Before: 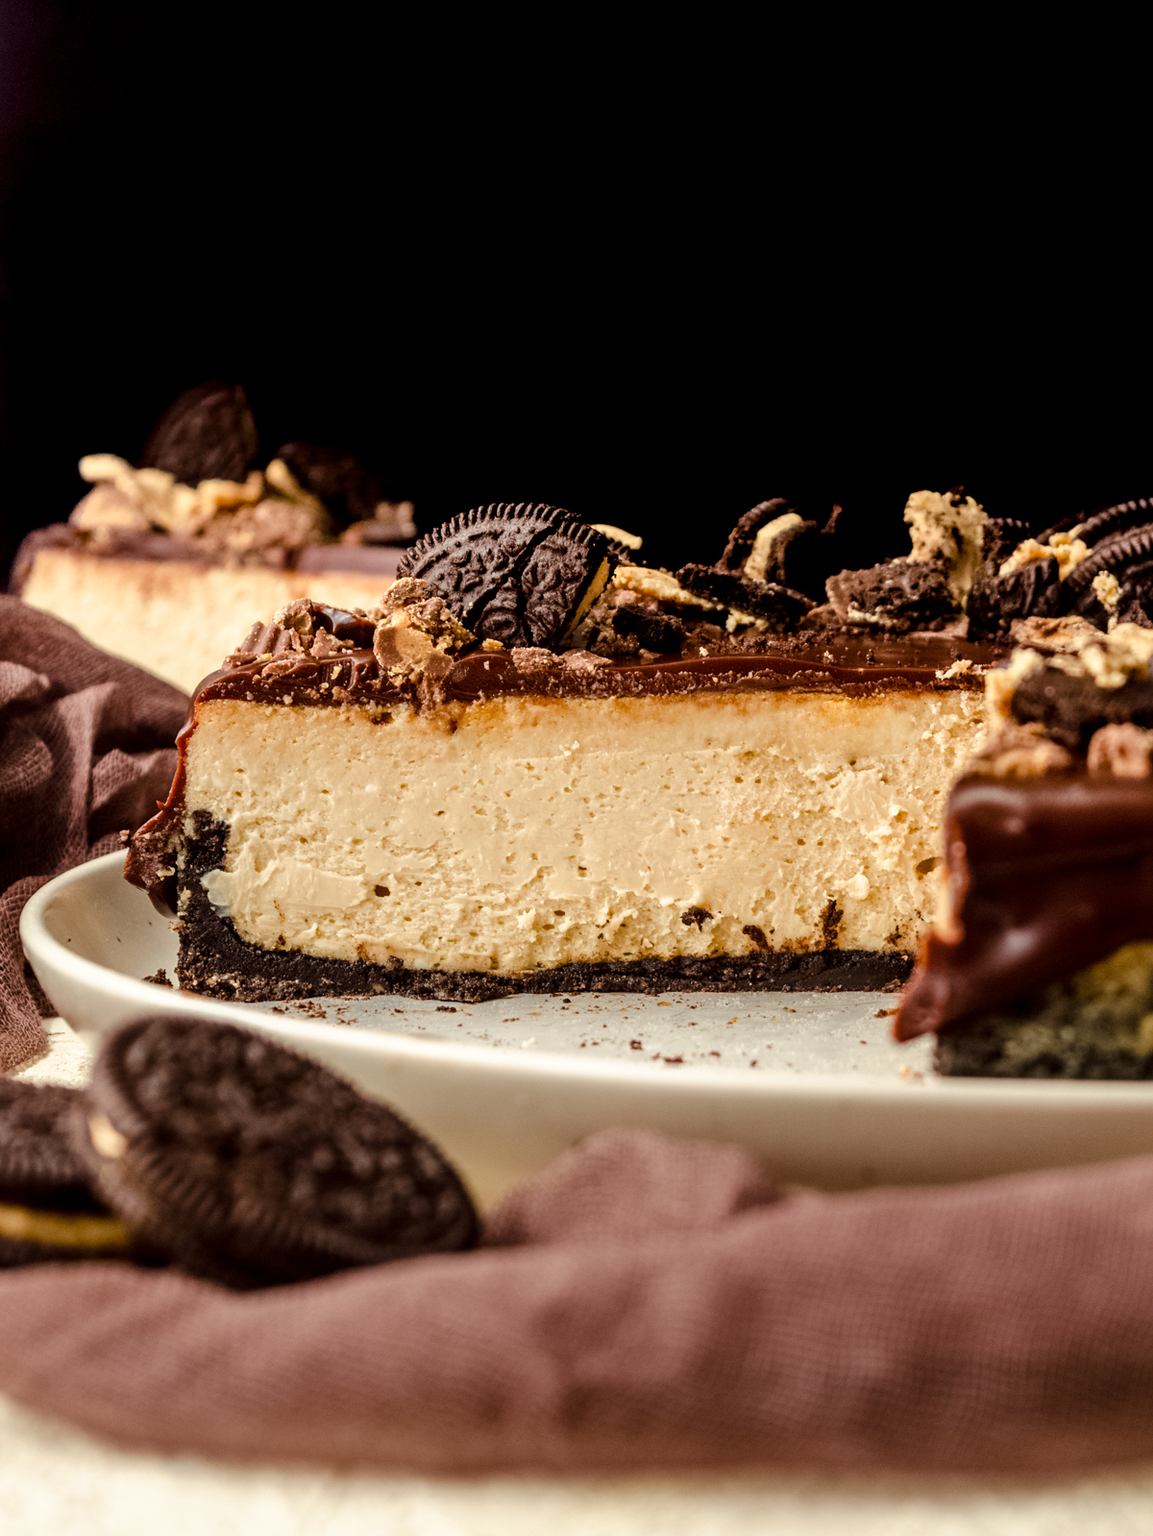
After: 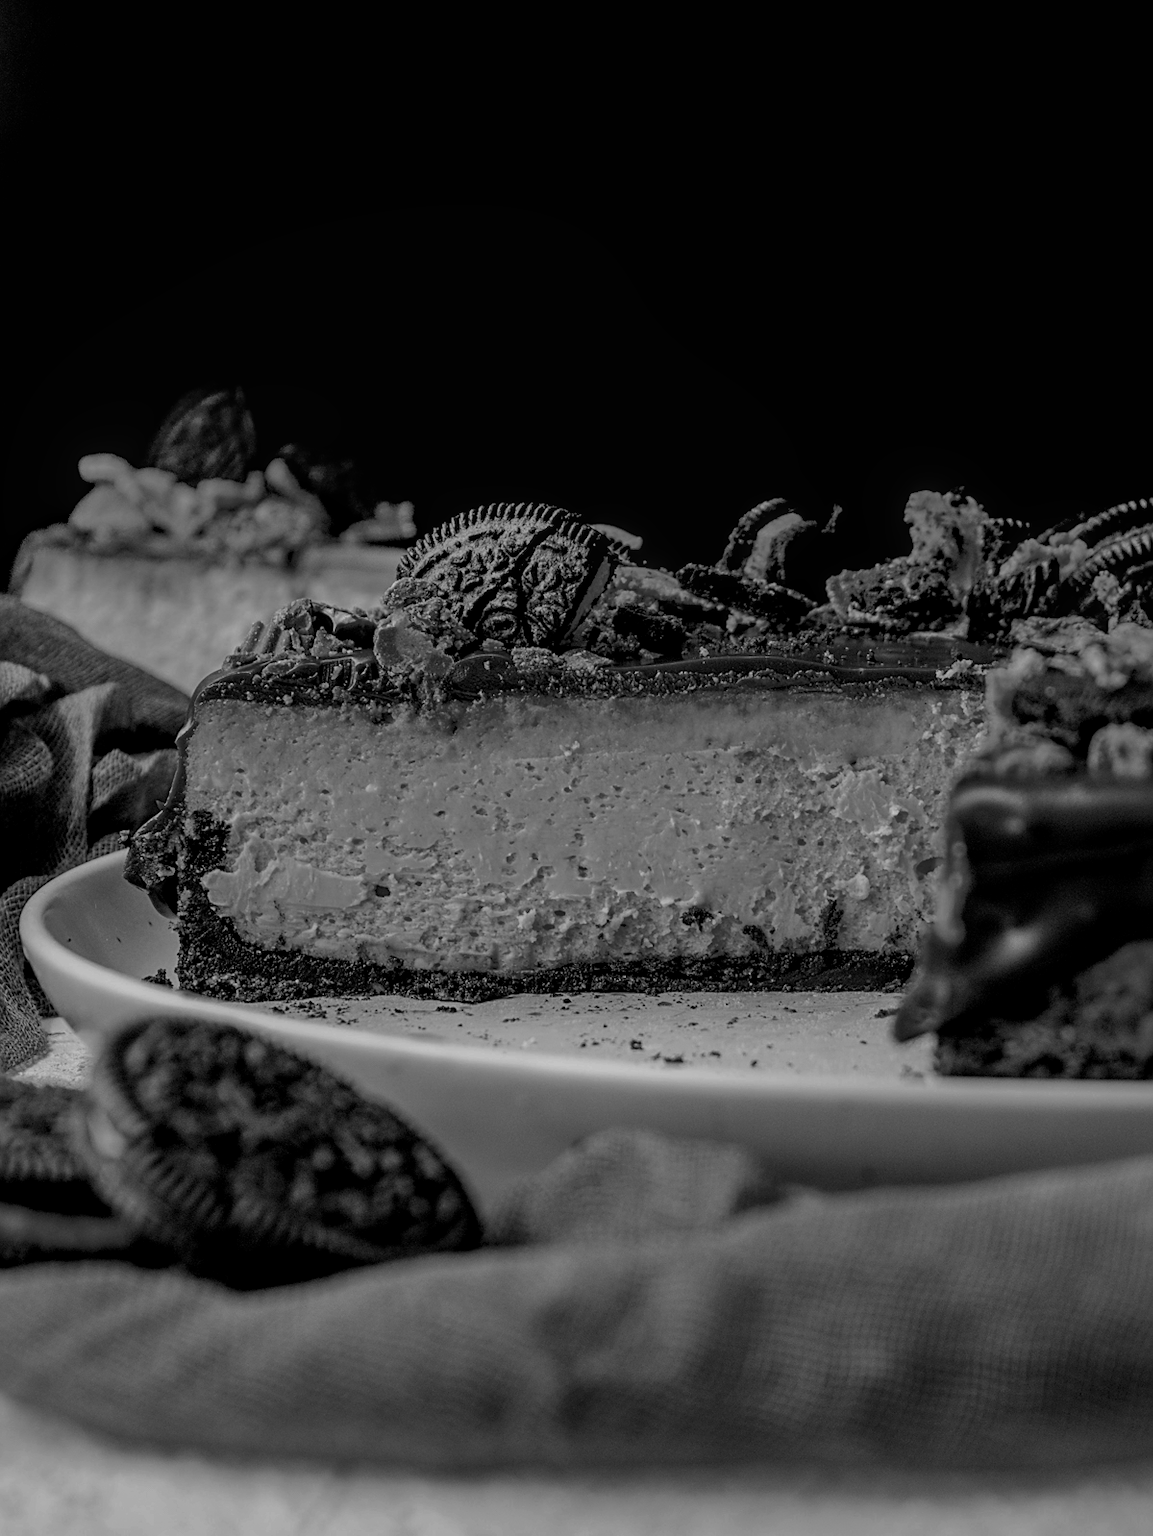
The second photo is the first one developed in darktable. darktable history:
filmic rgb: black relative exposure -7.65 EV, white relative exposure 4.56 EV, threshold 3.05 EV, hardness 3.61, enable highlight reconstruction true
shadows and highlights: on, module defaults
exposure: exposure -0.155 EV, compensate highlight preservation false
sharpen: on, module defaults
local contrast: on, module defaults
color zones: curves: ch0 [(0.287, 0.048) (0.493, 0.484) (0.737, 0.816)]; ch1 [(0, 0) (0.143, 0) (0.286, 0) (0.429, 0) (0.571, 0) (0.714, 0) (0.857, 0)]
tone equalizer: on, module defaults
